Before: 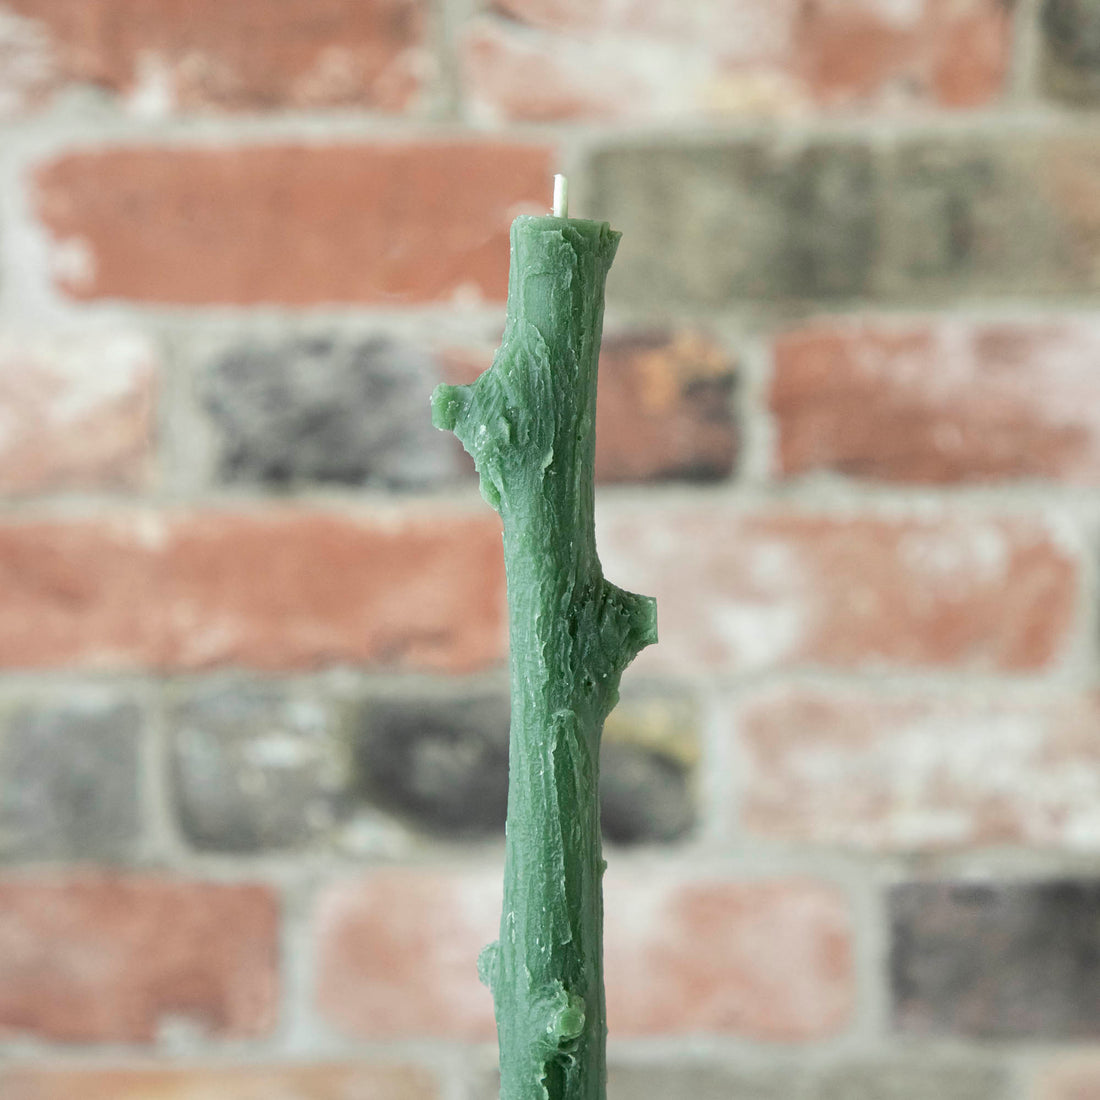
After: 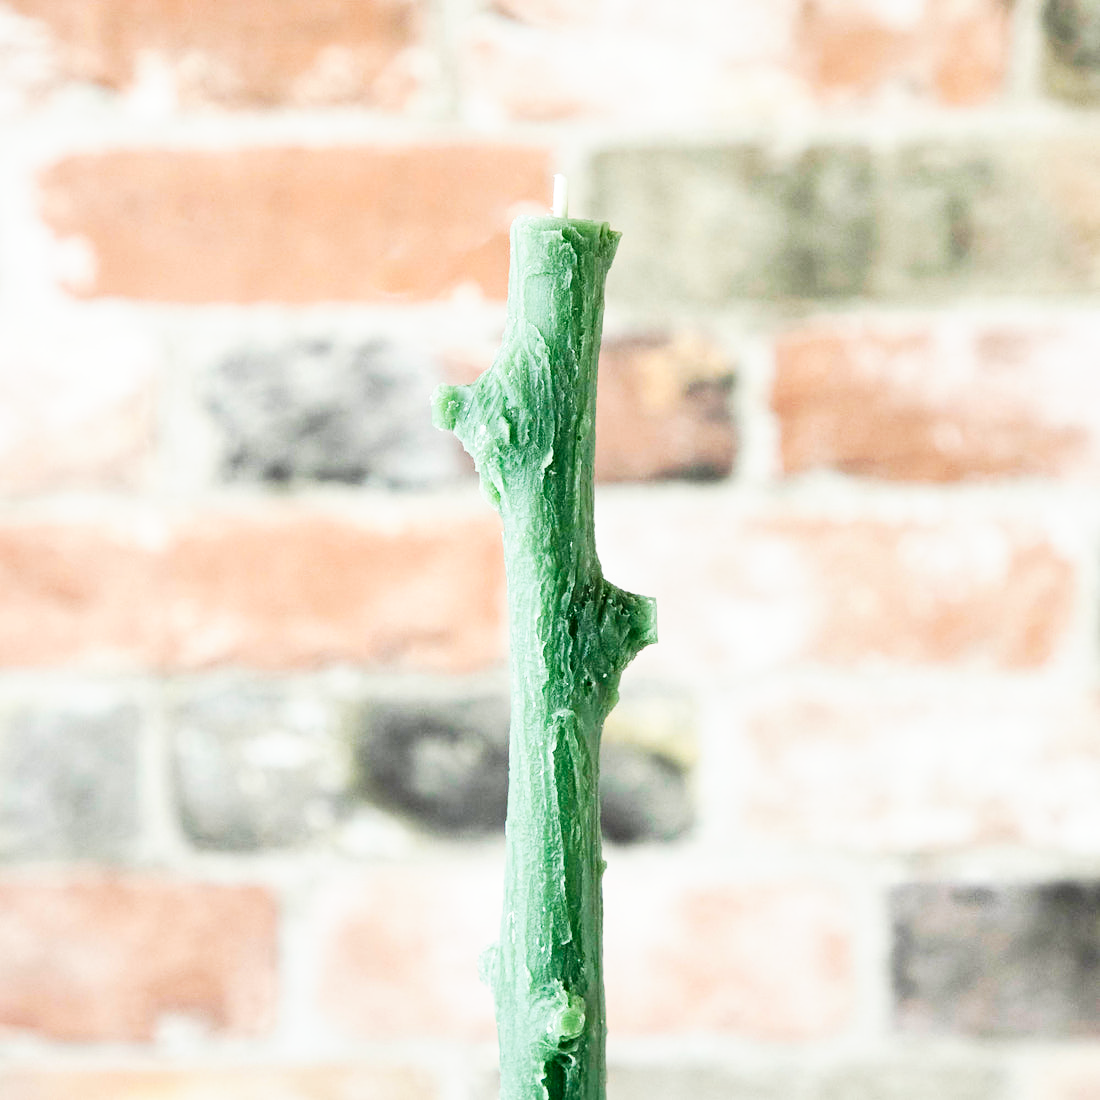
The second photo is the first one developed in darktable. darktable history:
base curve: curves: ch0 [(0, 0) (0.007, 0.004) (0.027, 0.03) (0.046, 0.07) (0.207, 0.54) (0.442, 0.872) (0.673, 0.972) (1, 1)], preserve colors none
contrast brightness saturation: contrast 0.034, brightness -0.036
